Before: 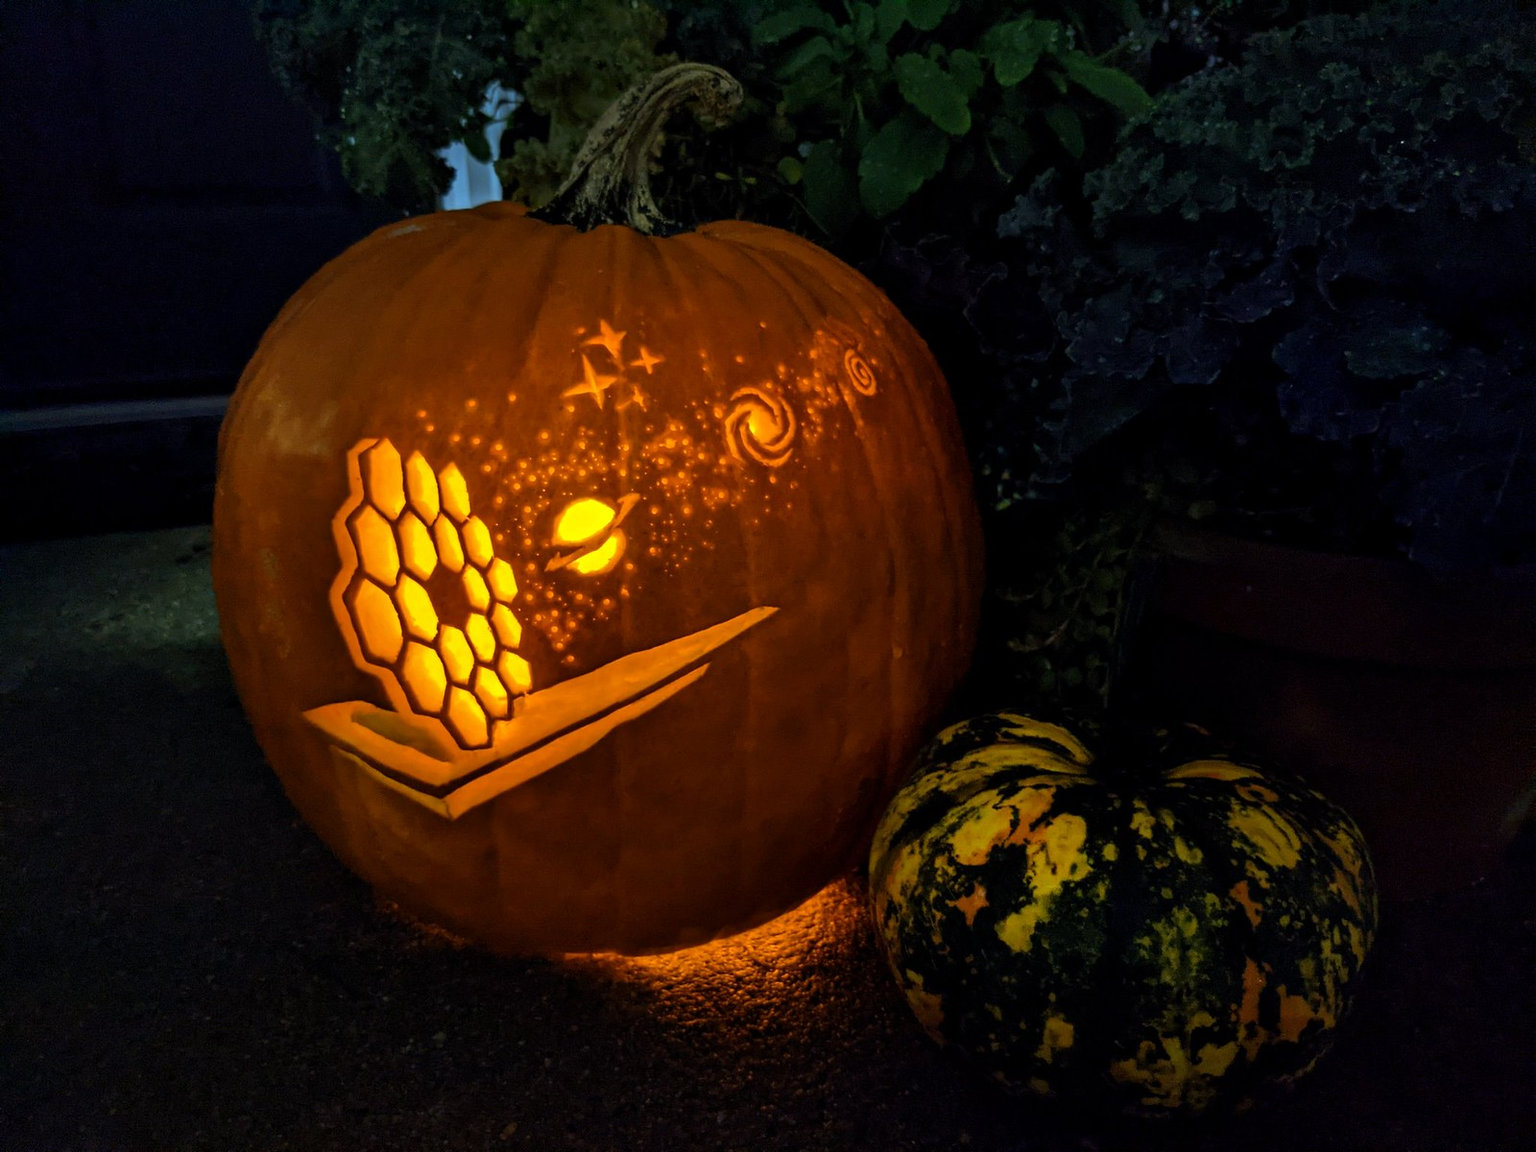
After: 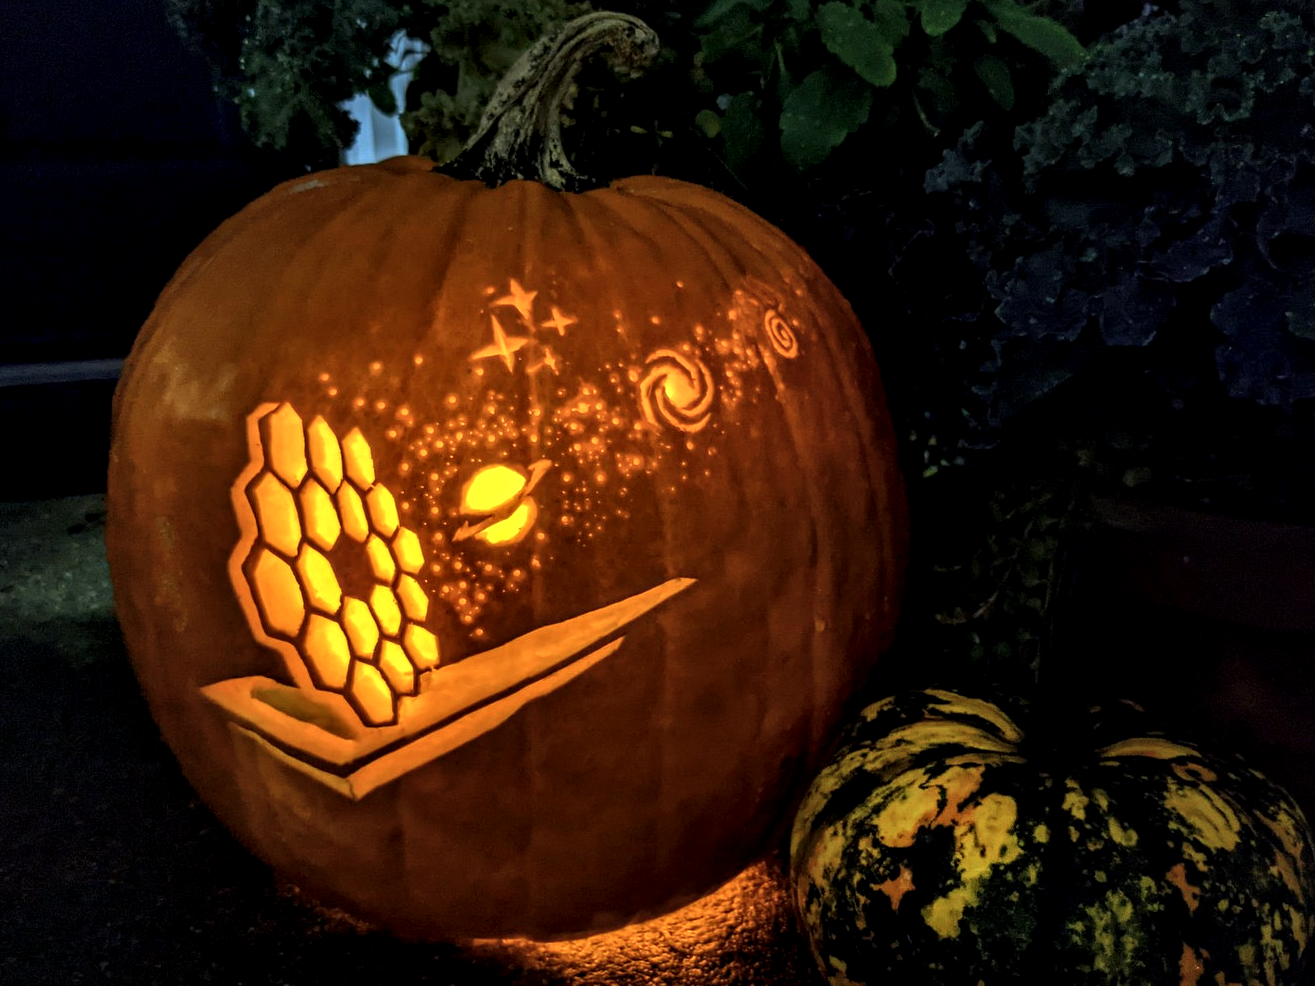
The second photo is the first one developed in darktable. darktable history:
crop and rotate: left 7.196%, top 4.574%, right 10.605%, bottom 13.178%
local contrast: detail 150%
